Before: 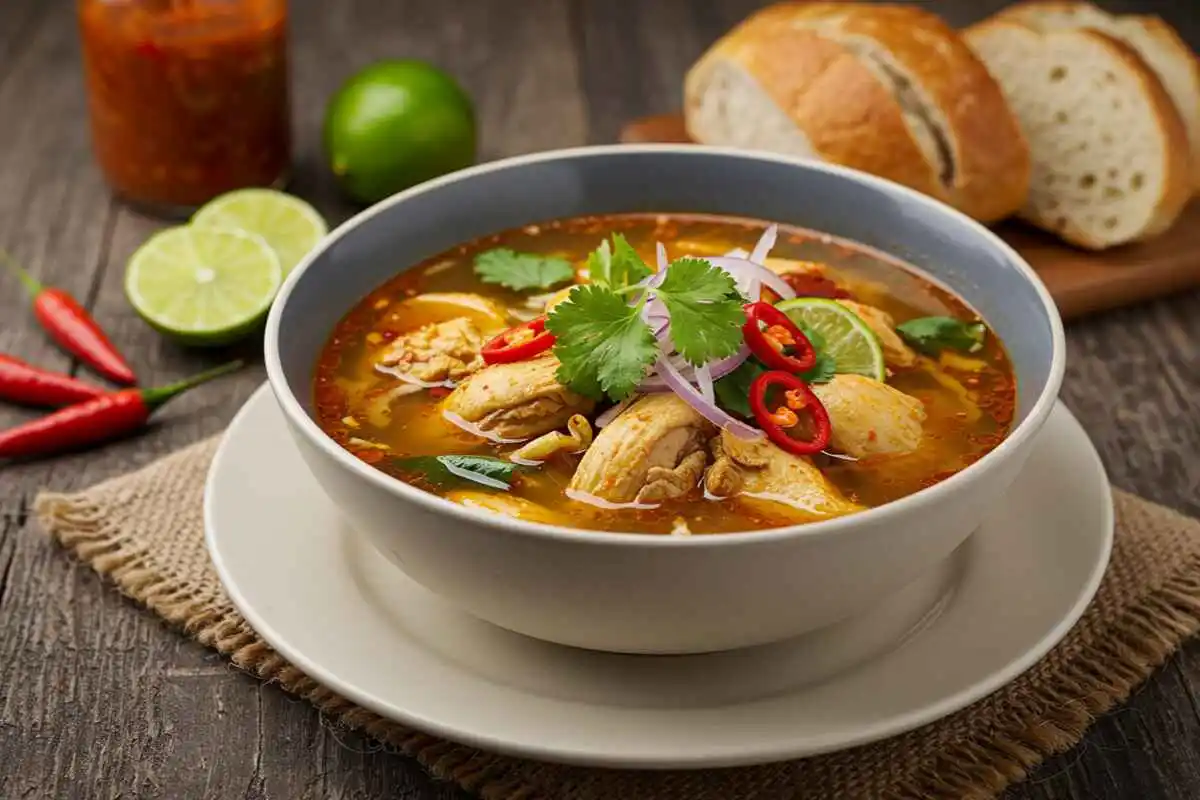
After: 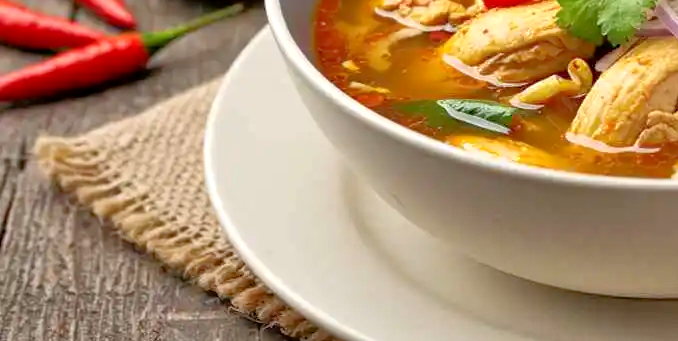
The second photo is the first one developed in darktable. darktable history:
crop: top 44.62%, right 43.433%, bottom 12.735%
exposure: black level correction 0.001, exposure 0.299 EV, compensate exposure bias true, compensate highlight preservation false
tone equalizer: -7 EV 0.141 EV, -6 EV 0.593 EV, -5 EV 1.17 EV, -4 EV 1.35 EV, -3 EV 1.16 EV, -2 EV 0.6 EV, -1 EV 0.164 EV
